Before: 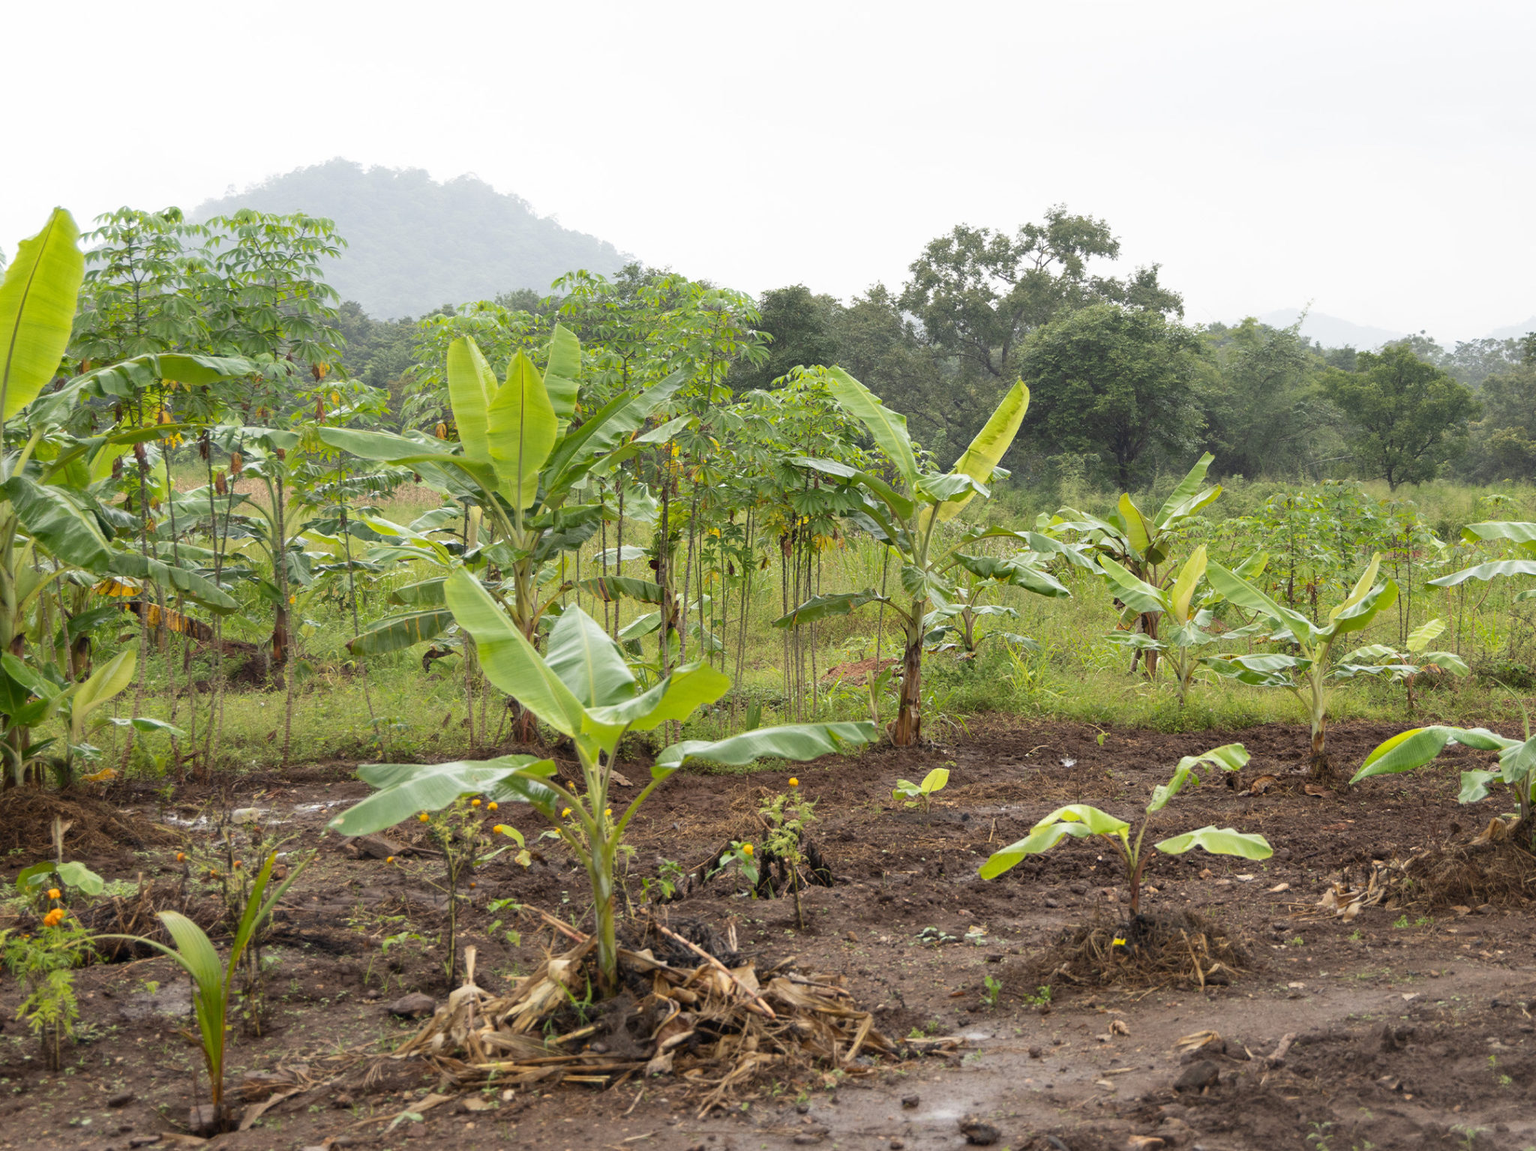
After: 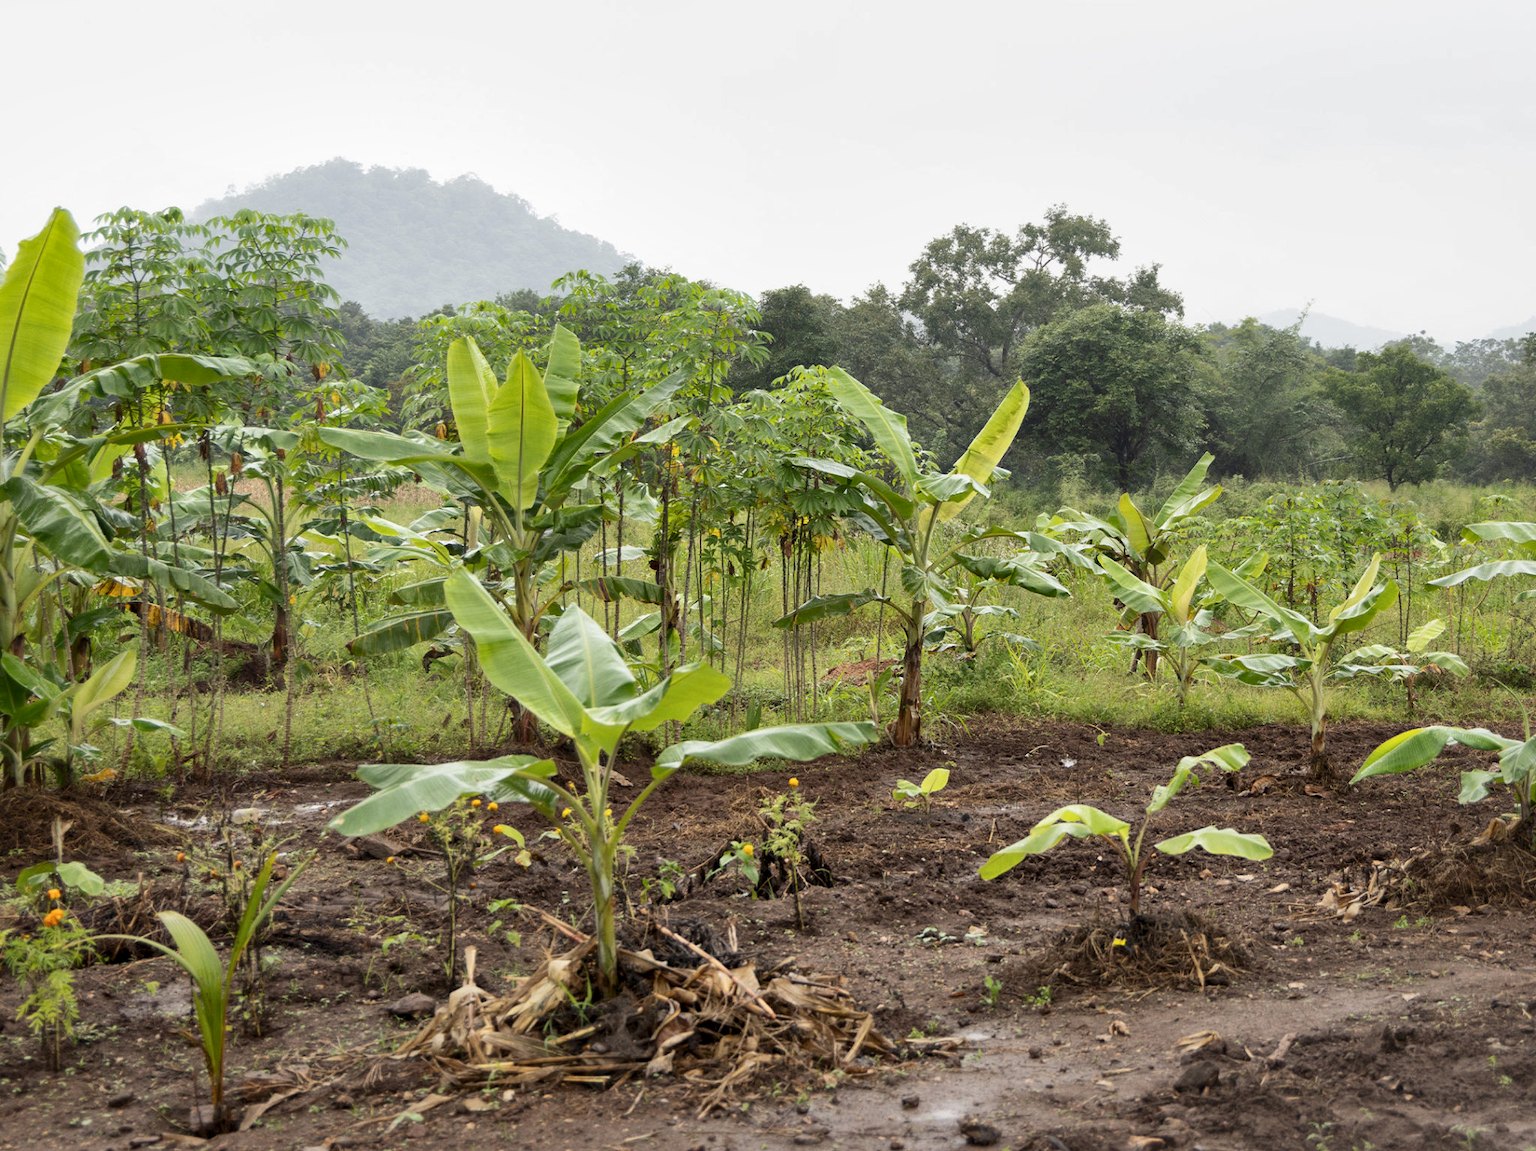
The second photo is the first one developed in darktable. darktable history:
local contrast: mode bilateral grid, contrast 20, coarseness 100, detail 150%, midtone range 0.2
tone equalizer: -7 EV 0.13 EV, smoothing diameter 25%, edges refinement/feathering 10, preserve details guided filter
exposure: exposure -0.153 EV, compensate highlight preservation false
